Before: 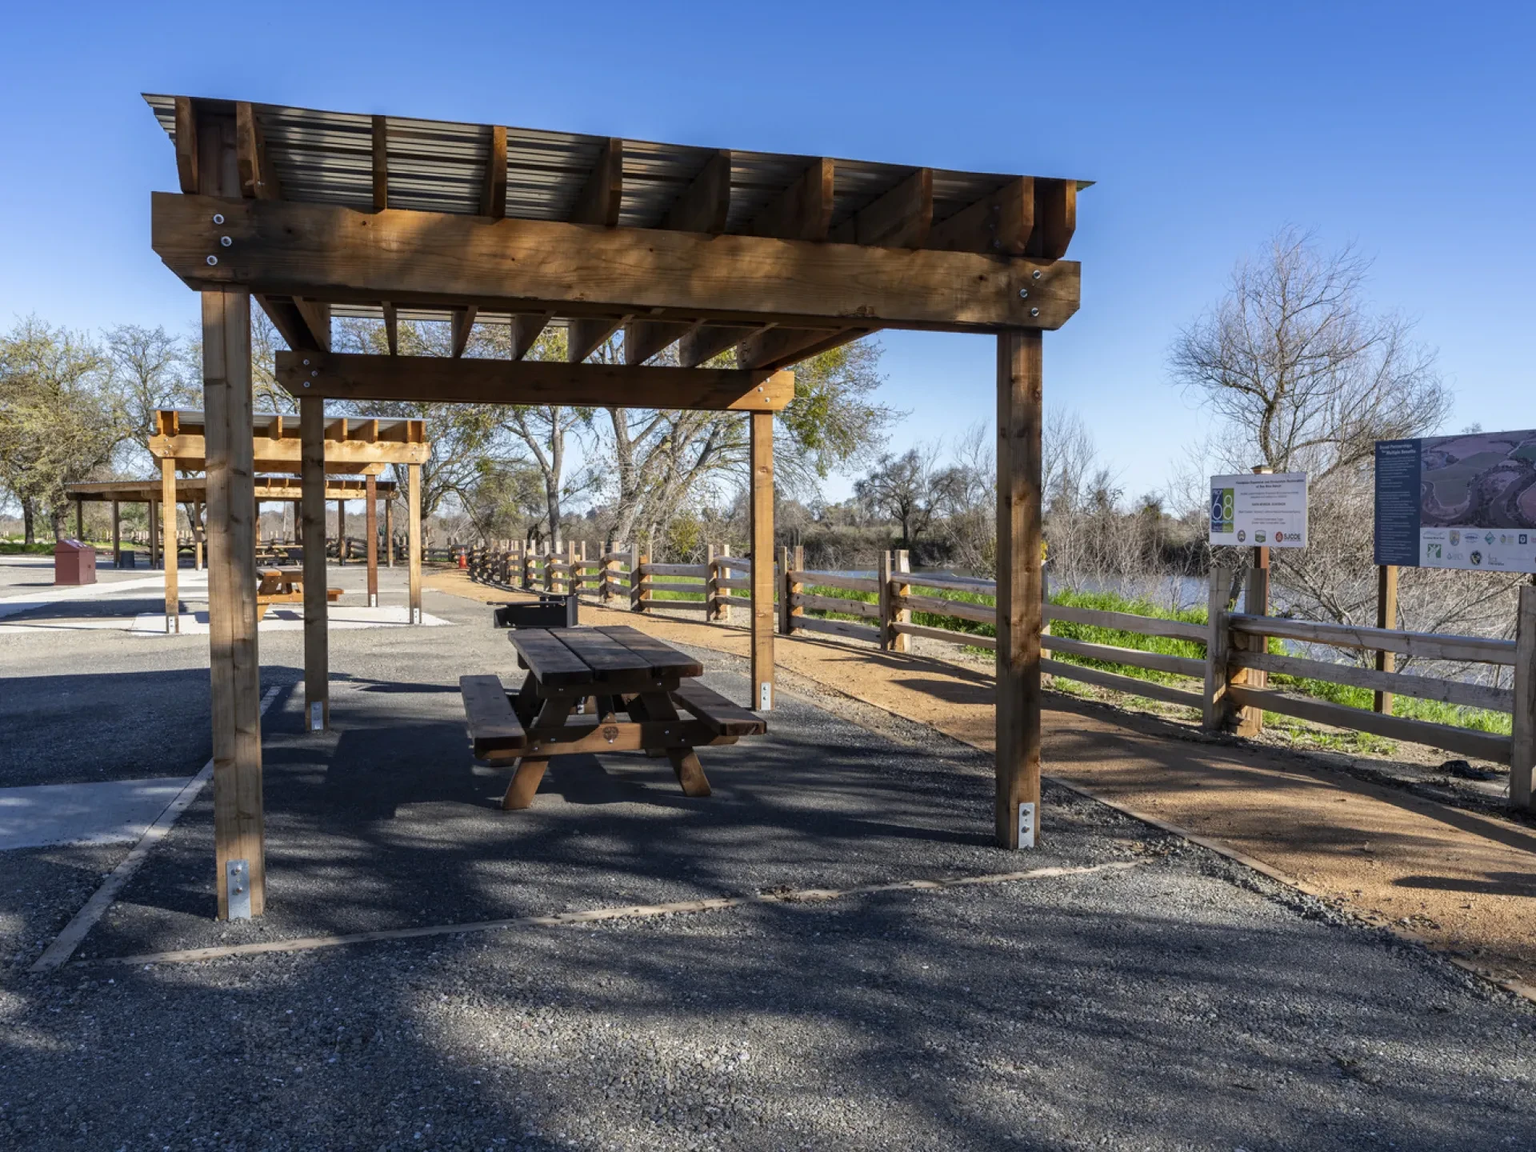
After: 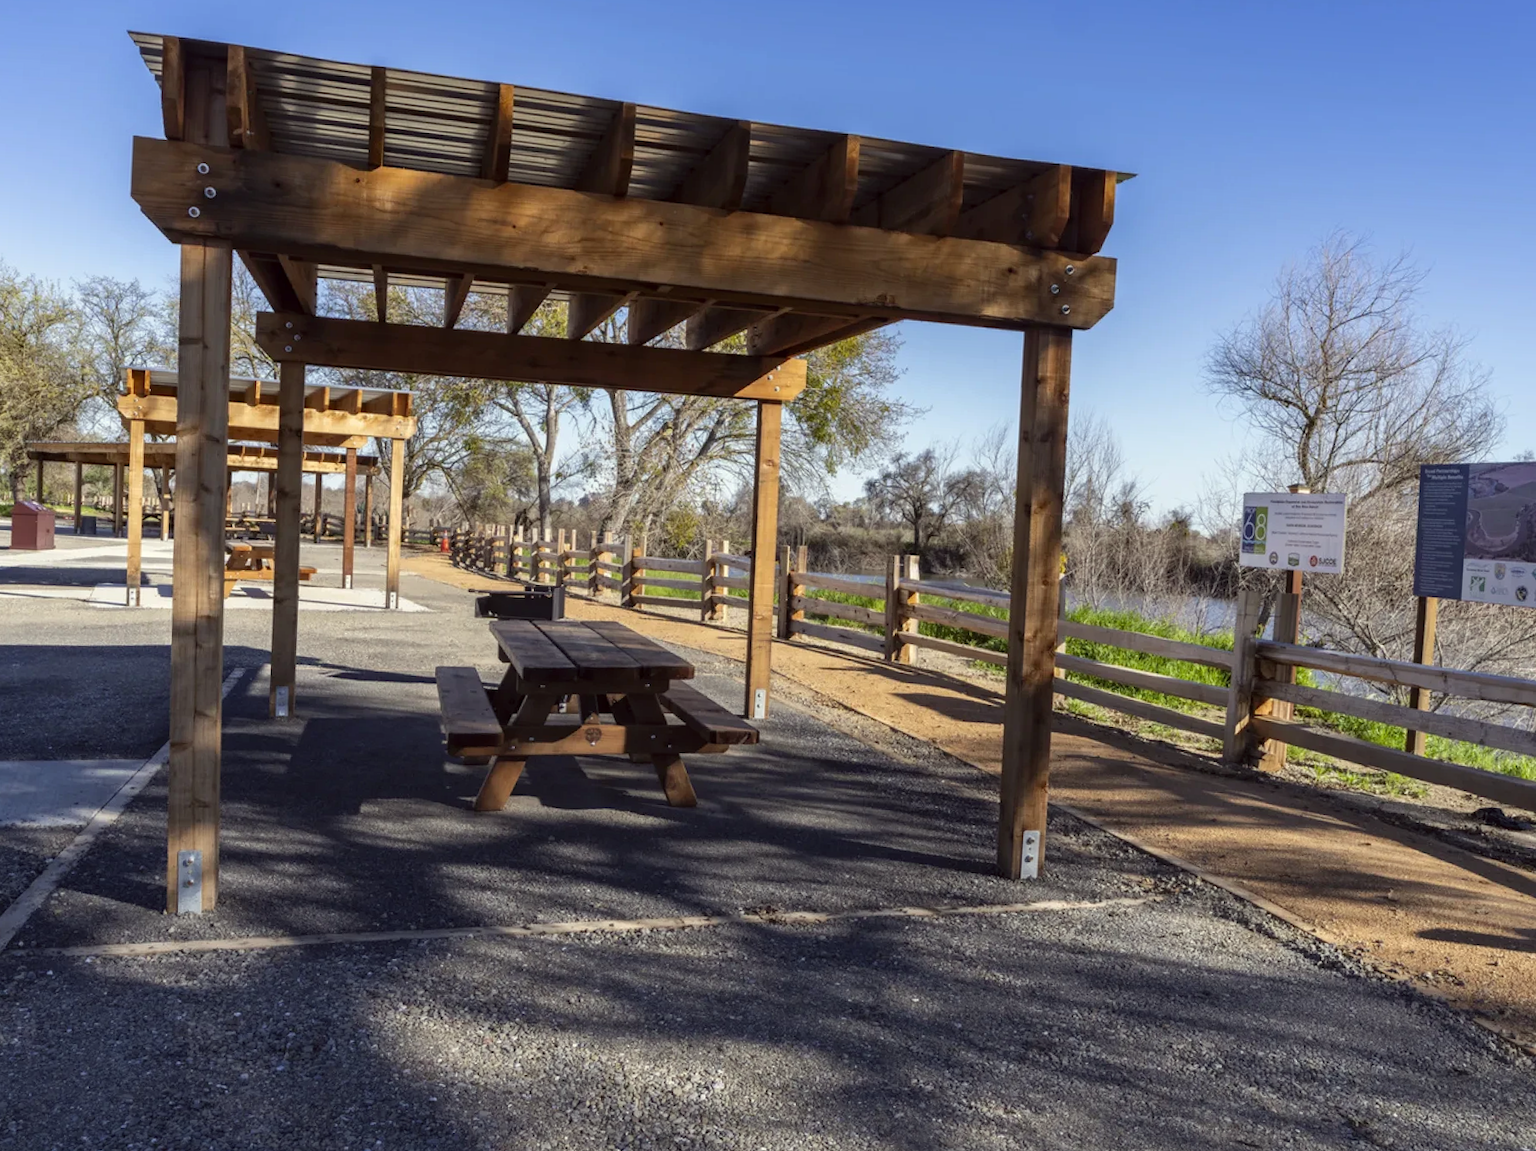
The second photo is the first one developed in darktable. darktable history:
color correction: highlights a* -0.961, highlights b* 4.55, shadows a* 3.67
crop and rotate: angle -2.79°
